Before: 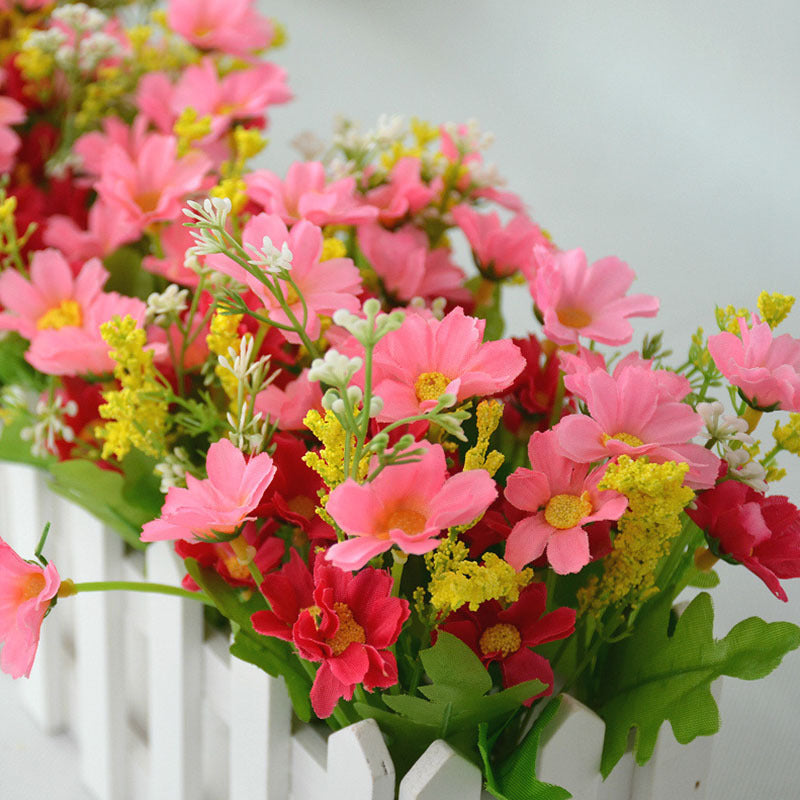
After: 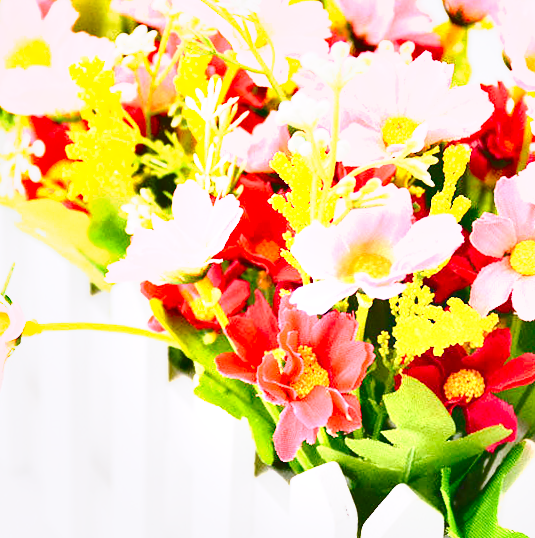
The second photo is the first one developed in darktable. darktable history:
crop and rotate: angle -0.724°, left 3.56%, top 31.791%, right 28.68%
shadows and highlights: soften with gaussian
exposure: black level correction 0.001, exposure 1.718 EV, compensate highlight preservation false
tone curve: curves: ch0 [(0, 0) (0.55, 0.716) (0.841, 0.969)], preserve colors none
contrast brightness saturation: contrast 0.198, brightness 0.157, saturation 0.227
base curve: preserve colors none
local contrast: mode bilateral grid, contrast 25, coarseness 60, detail 150%, midtone range 0.2
color calibration: output R [1.107, -0.012, -0.003, 0], output B [0, 0, 1.308, 0], illuminant same as pipeline (D50), adaptation none (bypass), x 0.333, y 0.333, temperature 5013.22 K
